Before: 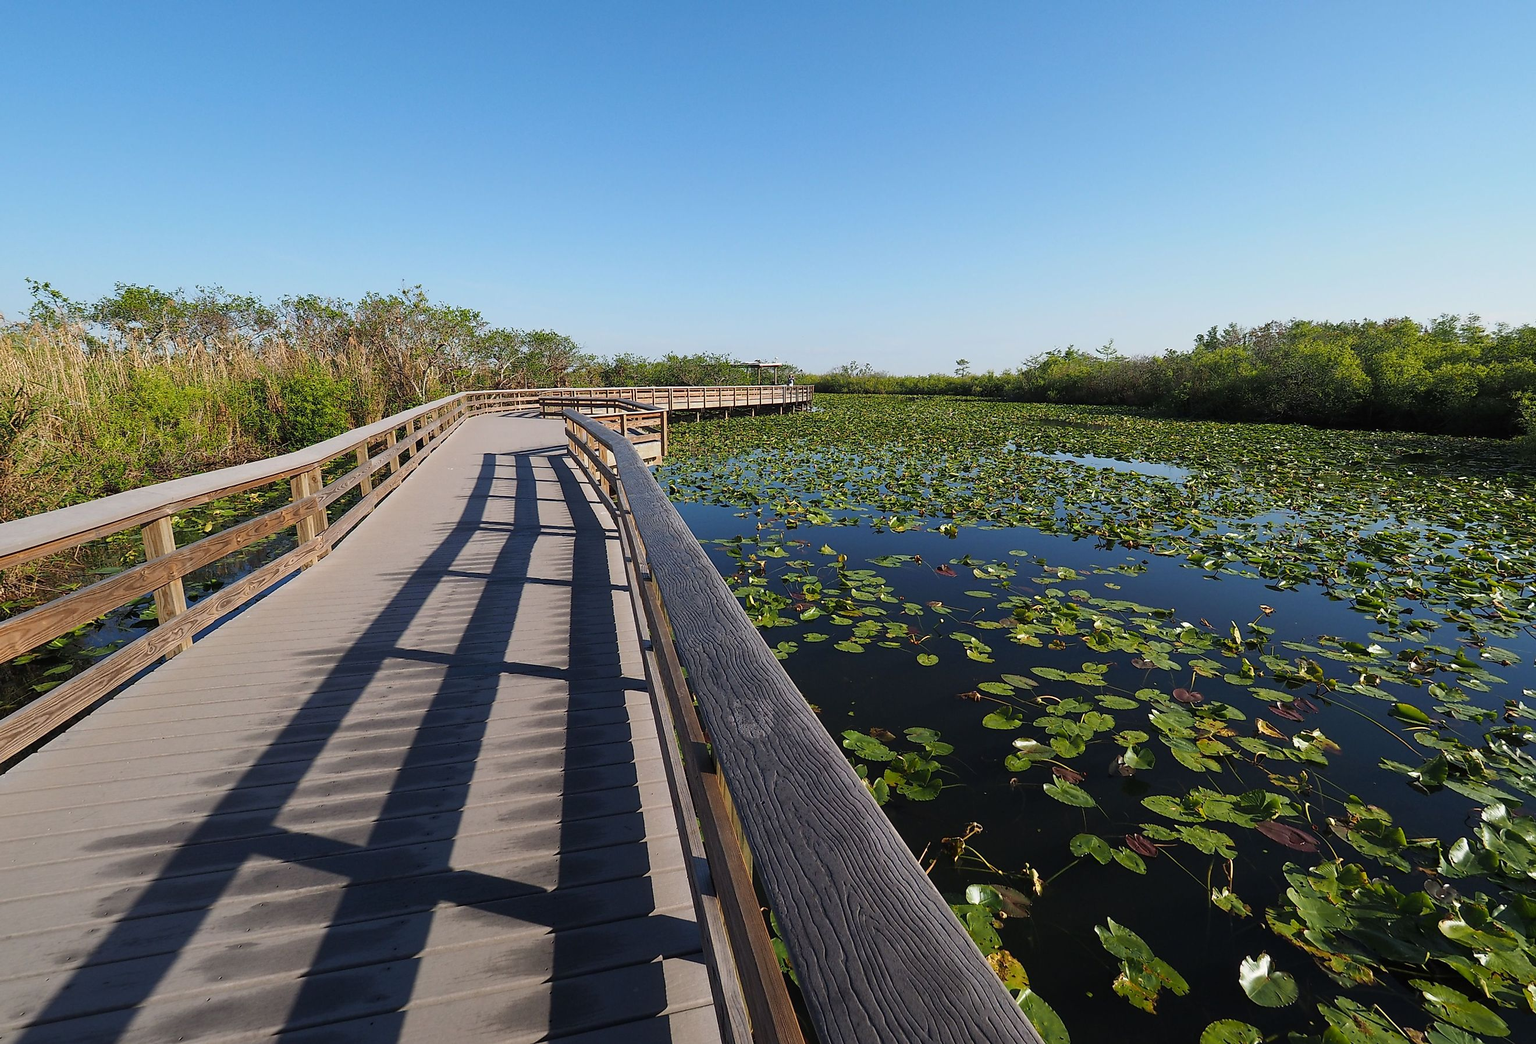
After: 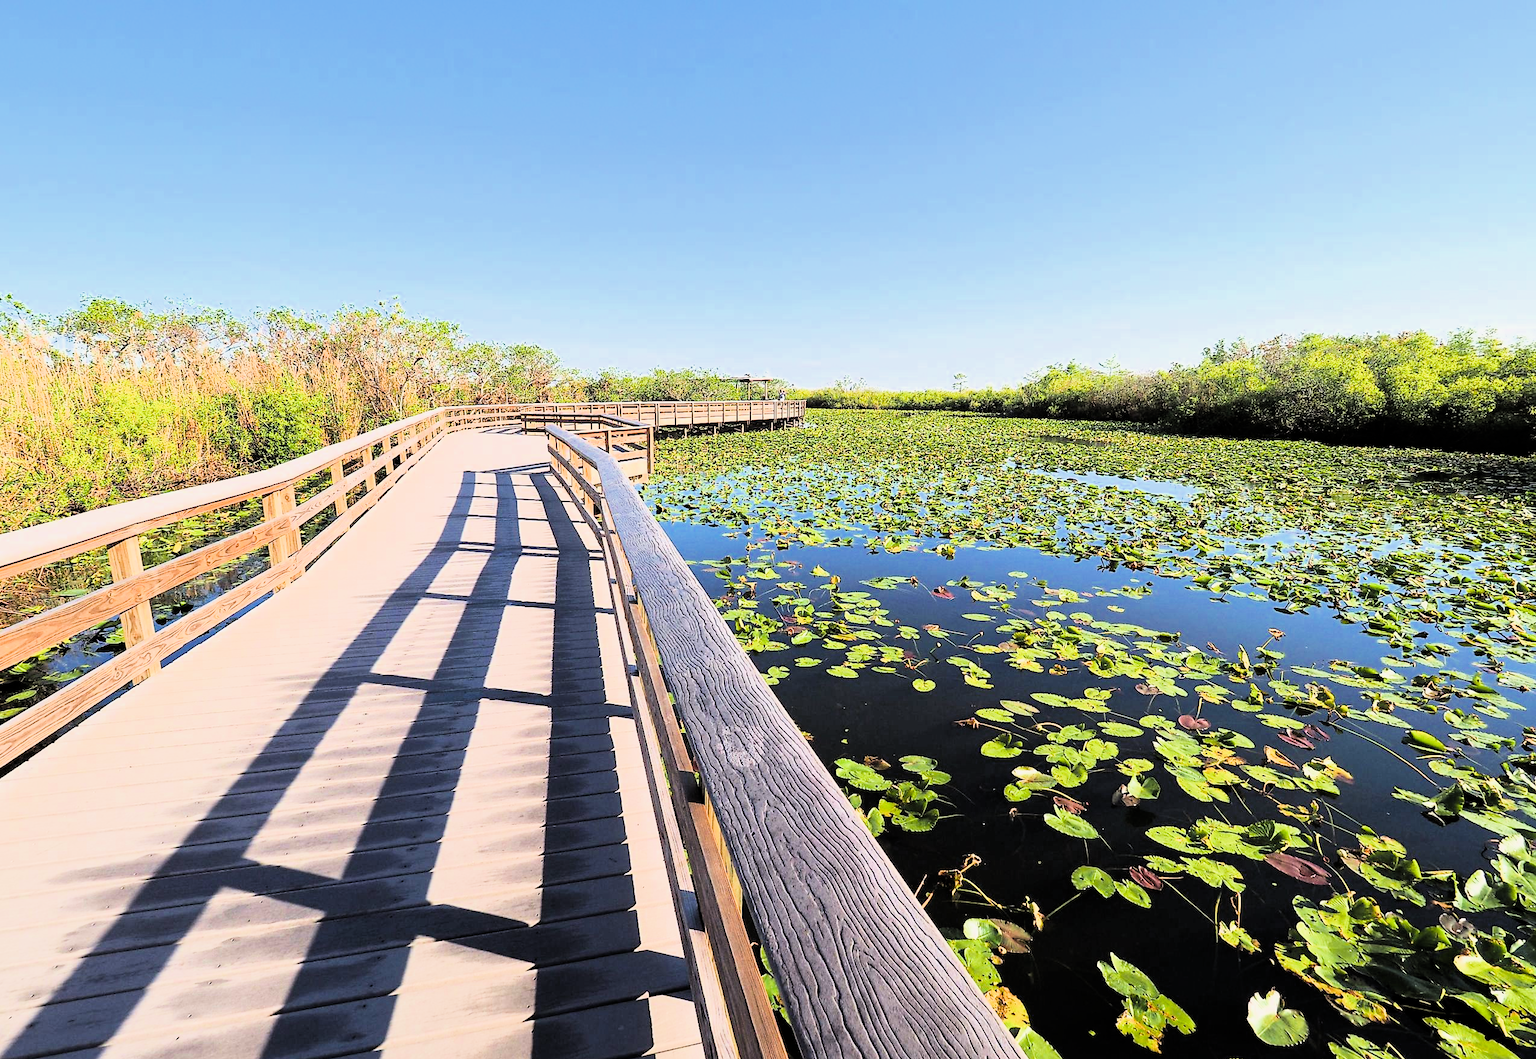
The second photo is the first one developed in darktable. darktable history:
crop and rotate: left 2.536%, right 1.107%, bottom 2.246%
filmic rgb: middle gray luminance 3.44%, black relative exposure -5.92 EV, white relative exposure 6.33 EV, threshold 6 EV, dynamic range scaling 22.4%, target black luminance 0%, hardness 2.33, latitude 45.85%, contrast 0.78, highlights saturation mix 100%, shadows ↔ highlights balance 0.033%, add noise in highlights 0, preserve chrominance max RGB, color science v3 (2019), use custom middle-gray values true, iterations of high-quality reconstruction 0, contrast in highlights soft, enable highlight reconstruction true
color balance rgb: shadows lift › chroma 2%, shadows lift › hue 50°, power › hue 60°, highlights gain › chroma 1%, highlights gain › hue 60°, global offset › luminance 0.25%, global vibrance 30%
rgb curve: curves: ch0 [(0, 0) (0.21, 0.15) (0.24, 0.21) (0.5, 0.75) (0.75, 0.96) (0.89, 0.99) (1, 1)]; ch1 [(0, 0.02) (0.21, 0.13) (0.25, 0.2) (0.5, 0.67) (0.75, 0.9) (0.89, 0.97) (1, 1)]; ch2 [(0, 0.02) (0.21, 0.13) (0.25, 0.2) (0.5, 0.67) (0.75, 0.9) (0.89, 0.97) (1, 1)], compensate middle gray true
